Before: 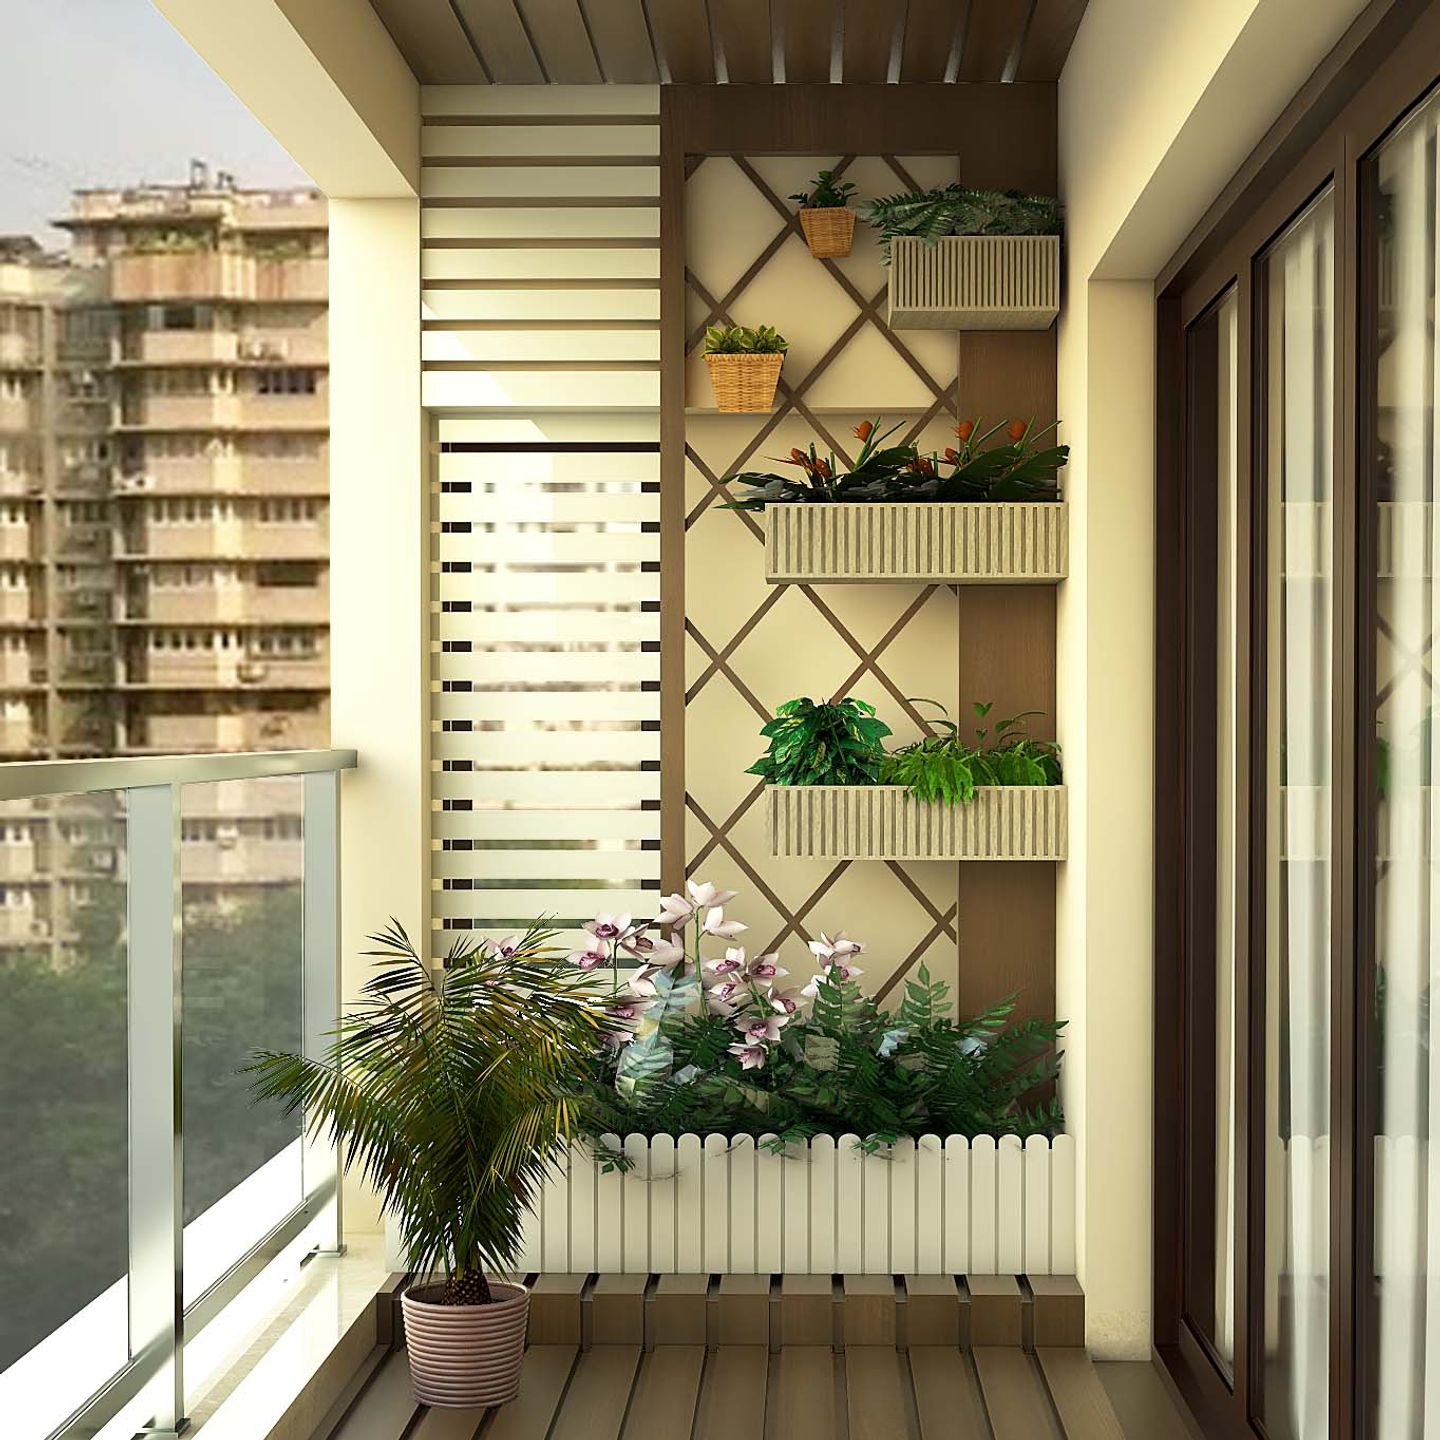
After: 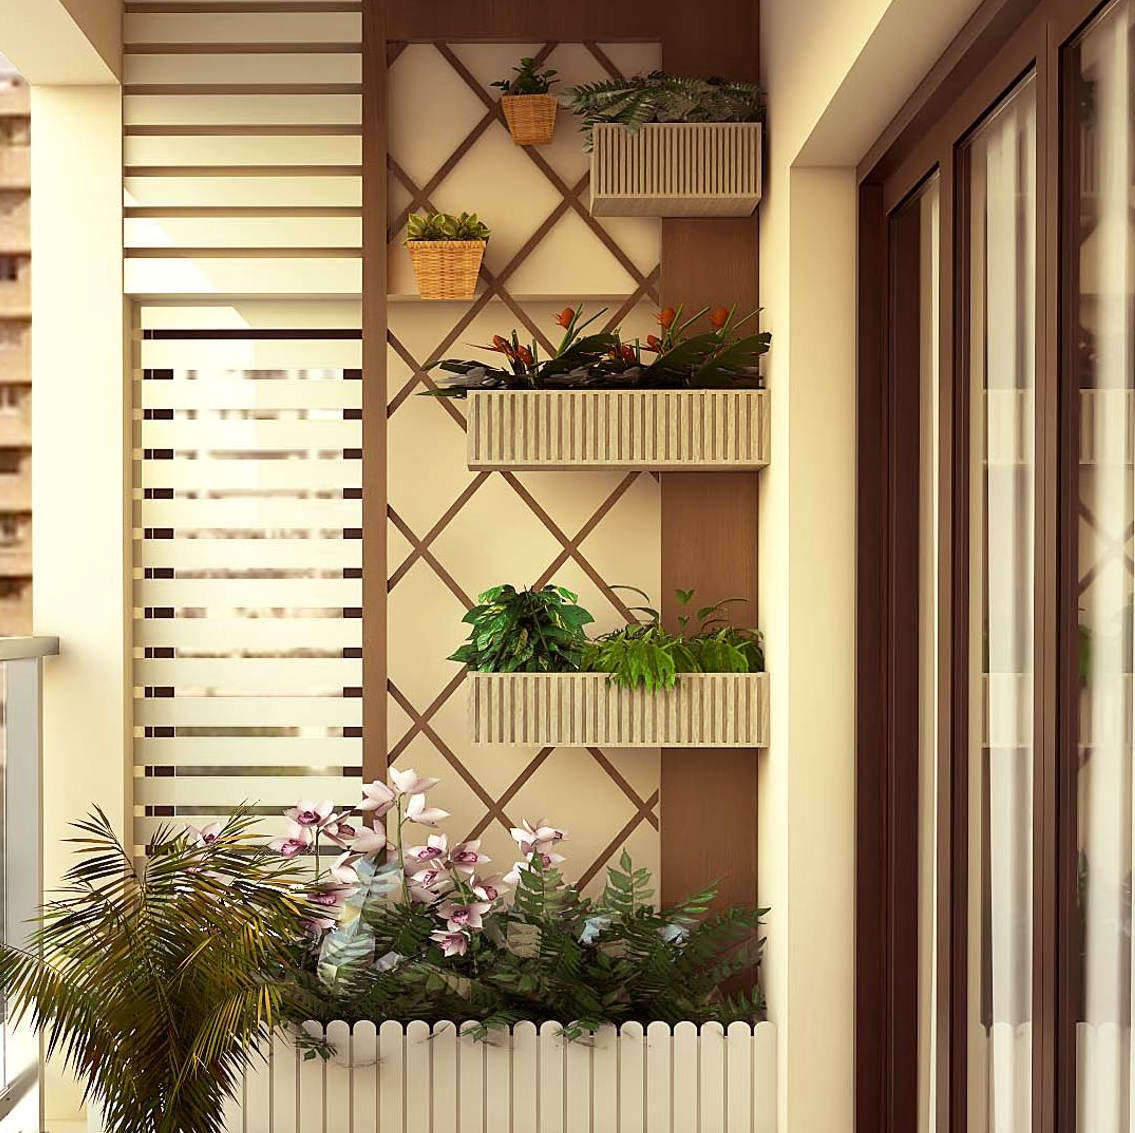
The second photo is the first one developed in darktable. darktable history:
crop and rotate: left 20.74%, top 7.912%, right 0.375%, bottom 13.378%
rgb levels: mode RGB, independent channels, levels [[0, 0.474, 1], [0, 0.5, 1], [0, 0.5, 1]]
